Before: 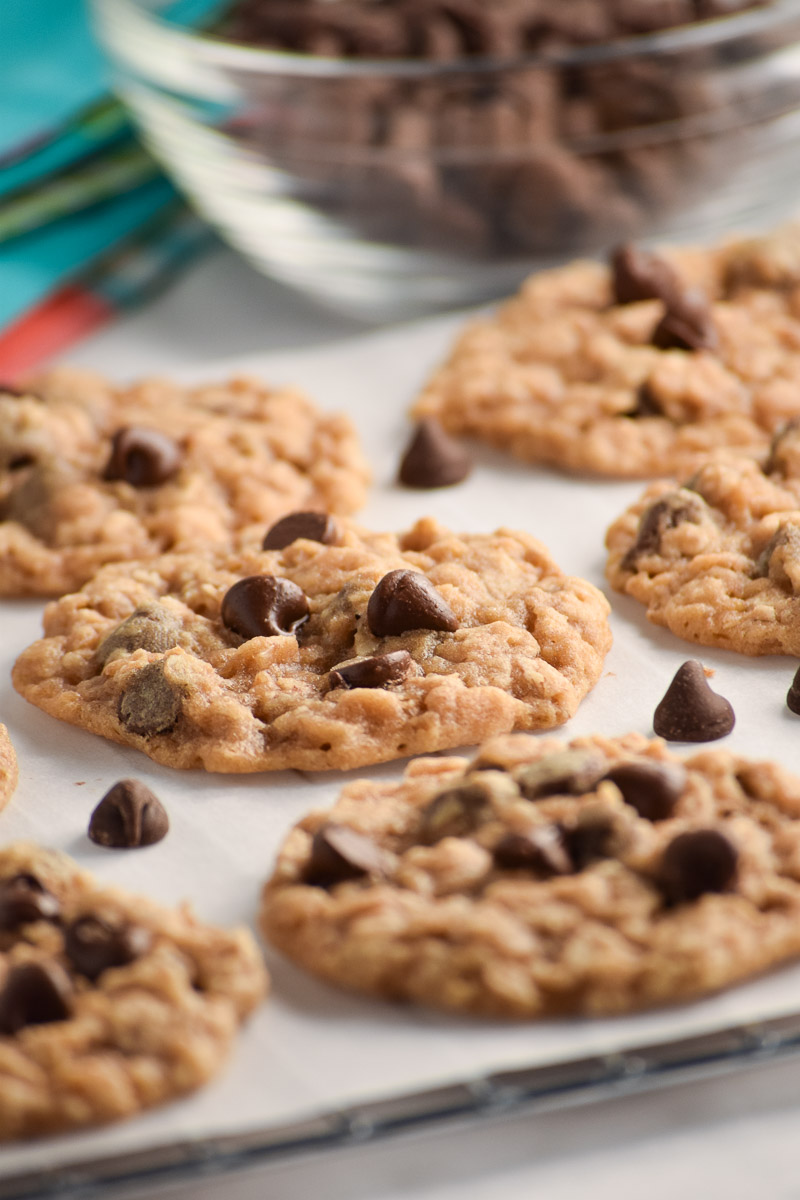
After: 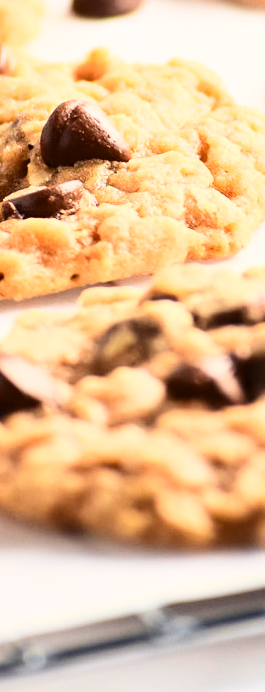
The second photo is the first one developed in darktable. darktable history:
base curve: curves: ch0 [(0, 0) (0.018, 0.026) (0.143, 0.37) (0.33, 0.731) (0.458, 0.853) (0.735, 0.965) (0.905, 0.986) (1, 1)]
contrast brightness saturation: contrast 0.15, brightness -0.01, saturation 0.1
crop: left 40.878%, top 39.176%, right 25.993%, bottom 3.081%
